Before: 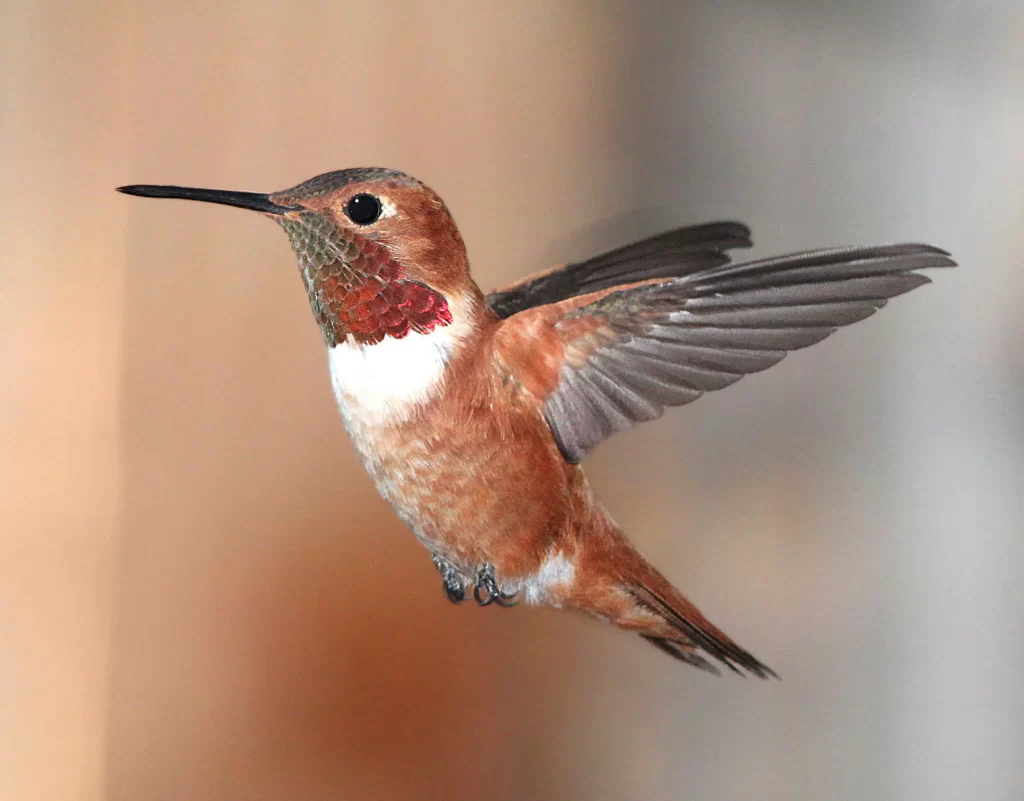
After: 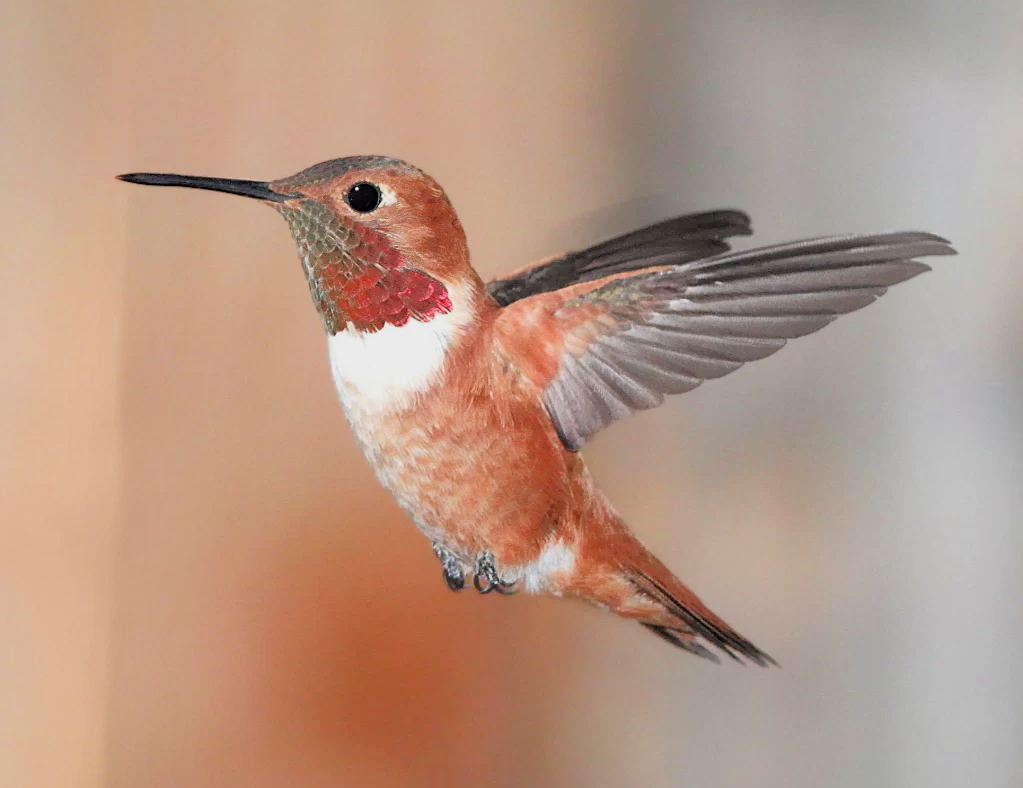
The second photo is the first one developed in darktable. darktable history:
tone equalizer: -8 EV -1.11 EV, -7 EV -0.983 EV, -6 EV -0.887 EV, -5 EV -0.584 EV, -3 EV 0.579 EV, -2 EV 0.881 EV, -1 EV 1 EV, +0 EV 1.06 EV
crop: top 1.521%, right 0.028%
shadows and highlights: shadows 59.6, highlights -59.72
filmic rgb: black relative exposure -7.65 EV, white relative exposure 4.56 EV, threshold 5.99 EV, hardness 3.61, enable highlight reconstruction true
